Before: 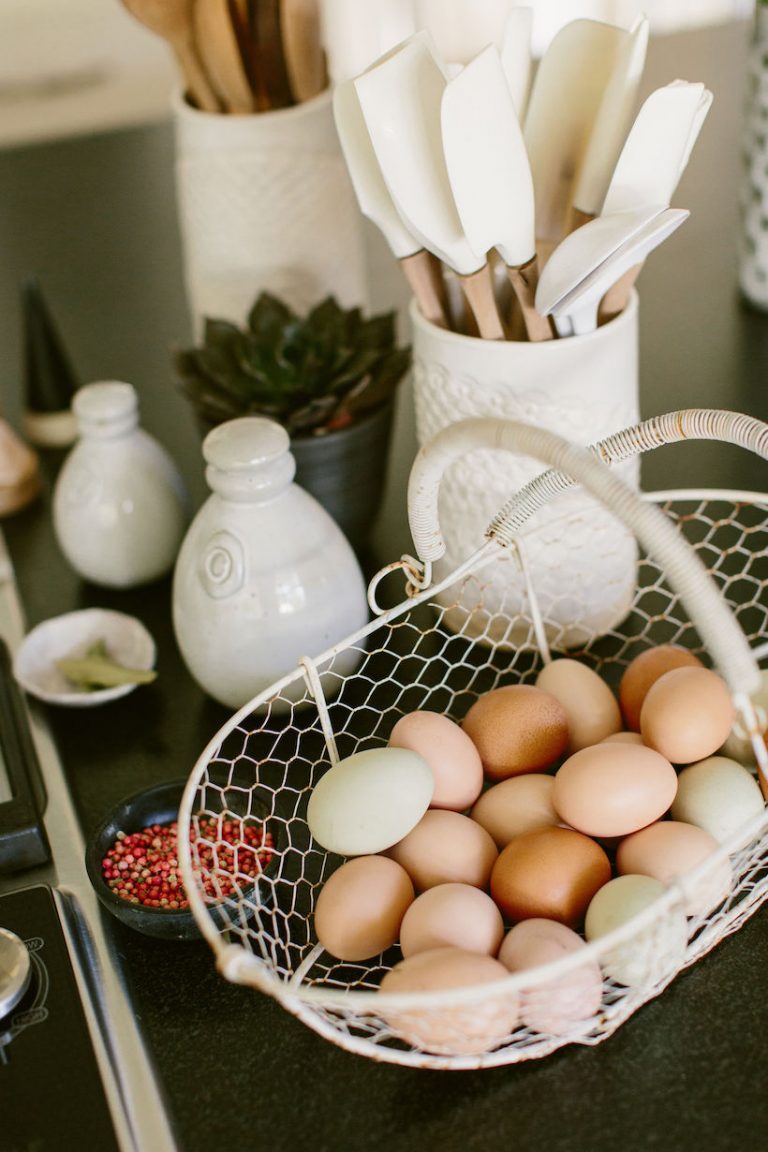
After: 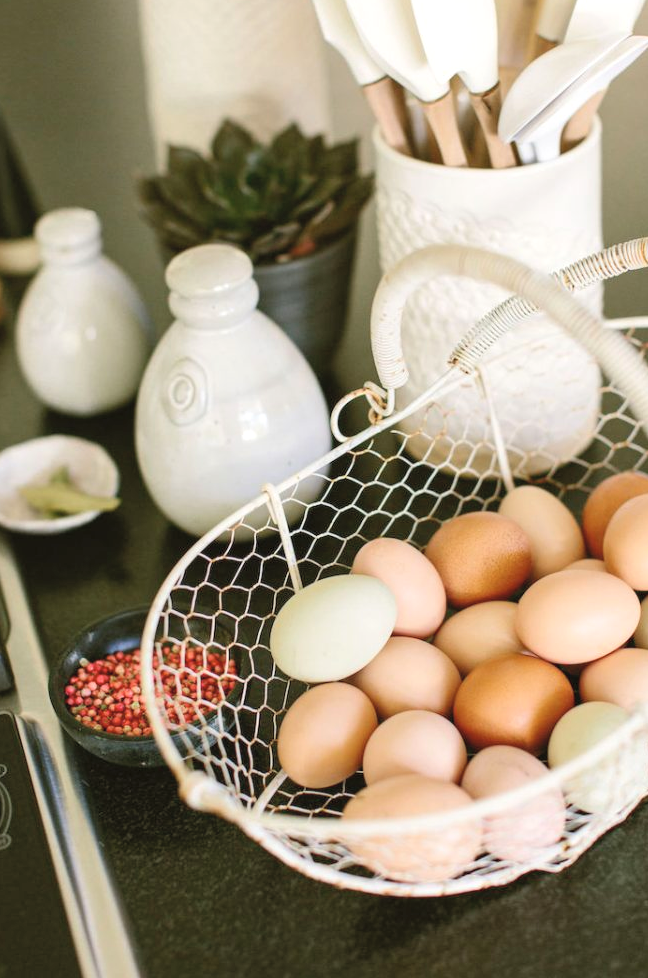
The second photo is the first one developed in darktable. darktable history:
contrast brightness saturation: brightness 0.142
exposure: exposure 0.3 EV, compensate highlight preservation false
crop and rotate: left 4.87%, top 15.096%, right 10.652%
